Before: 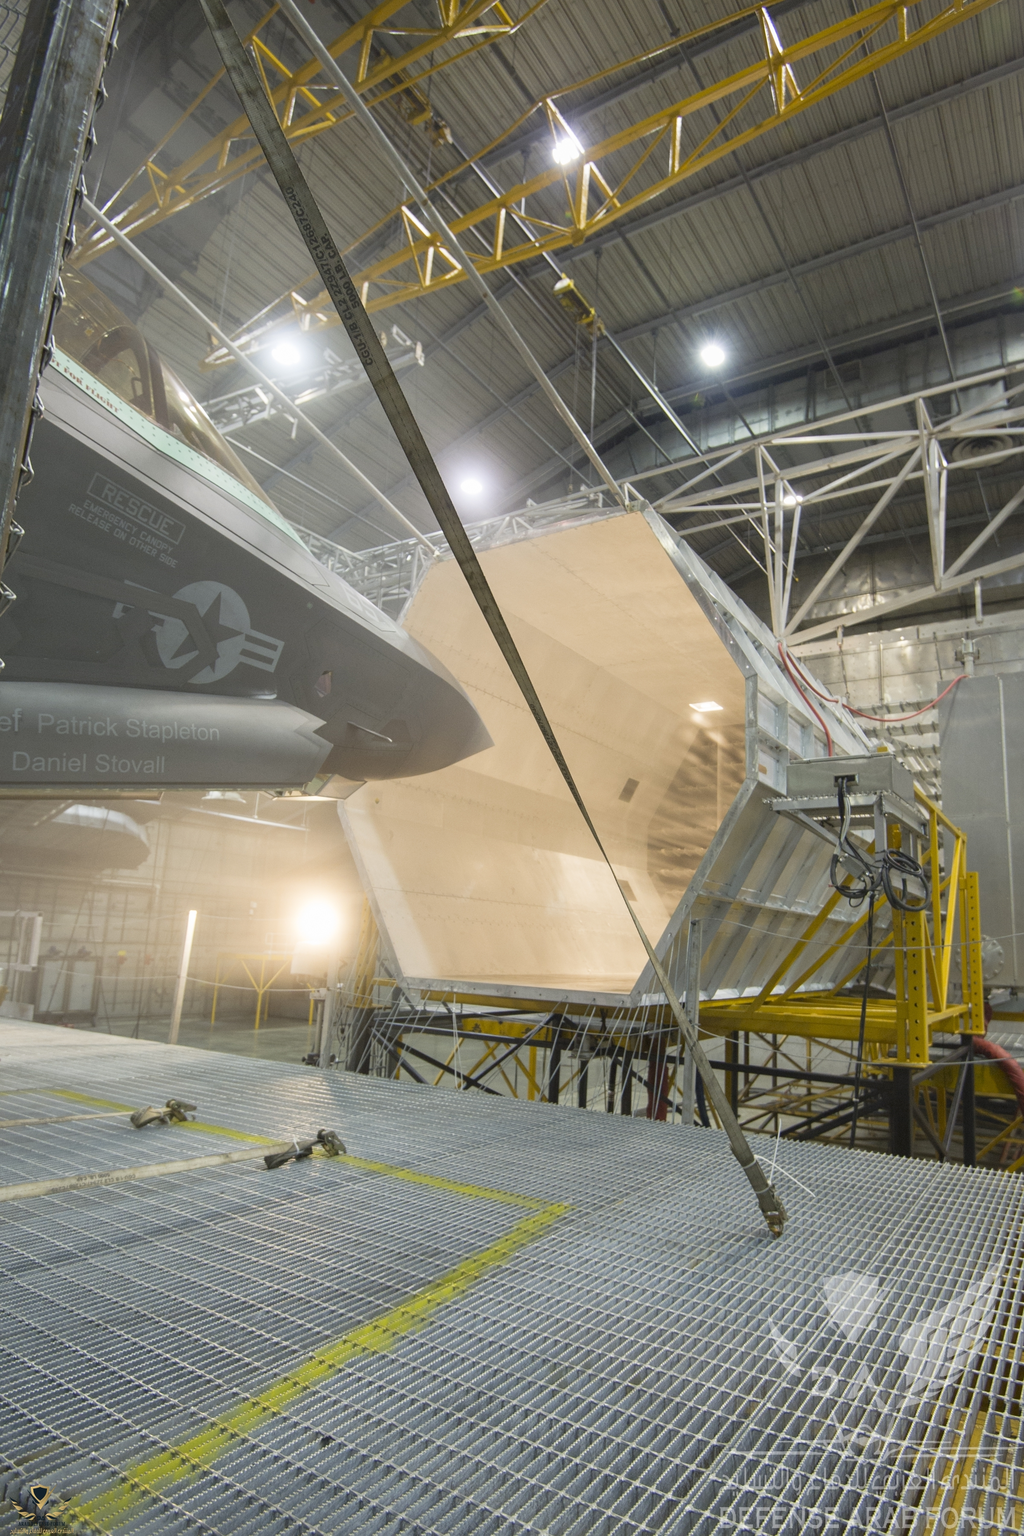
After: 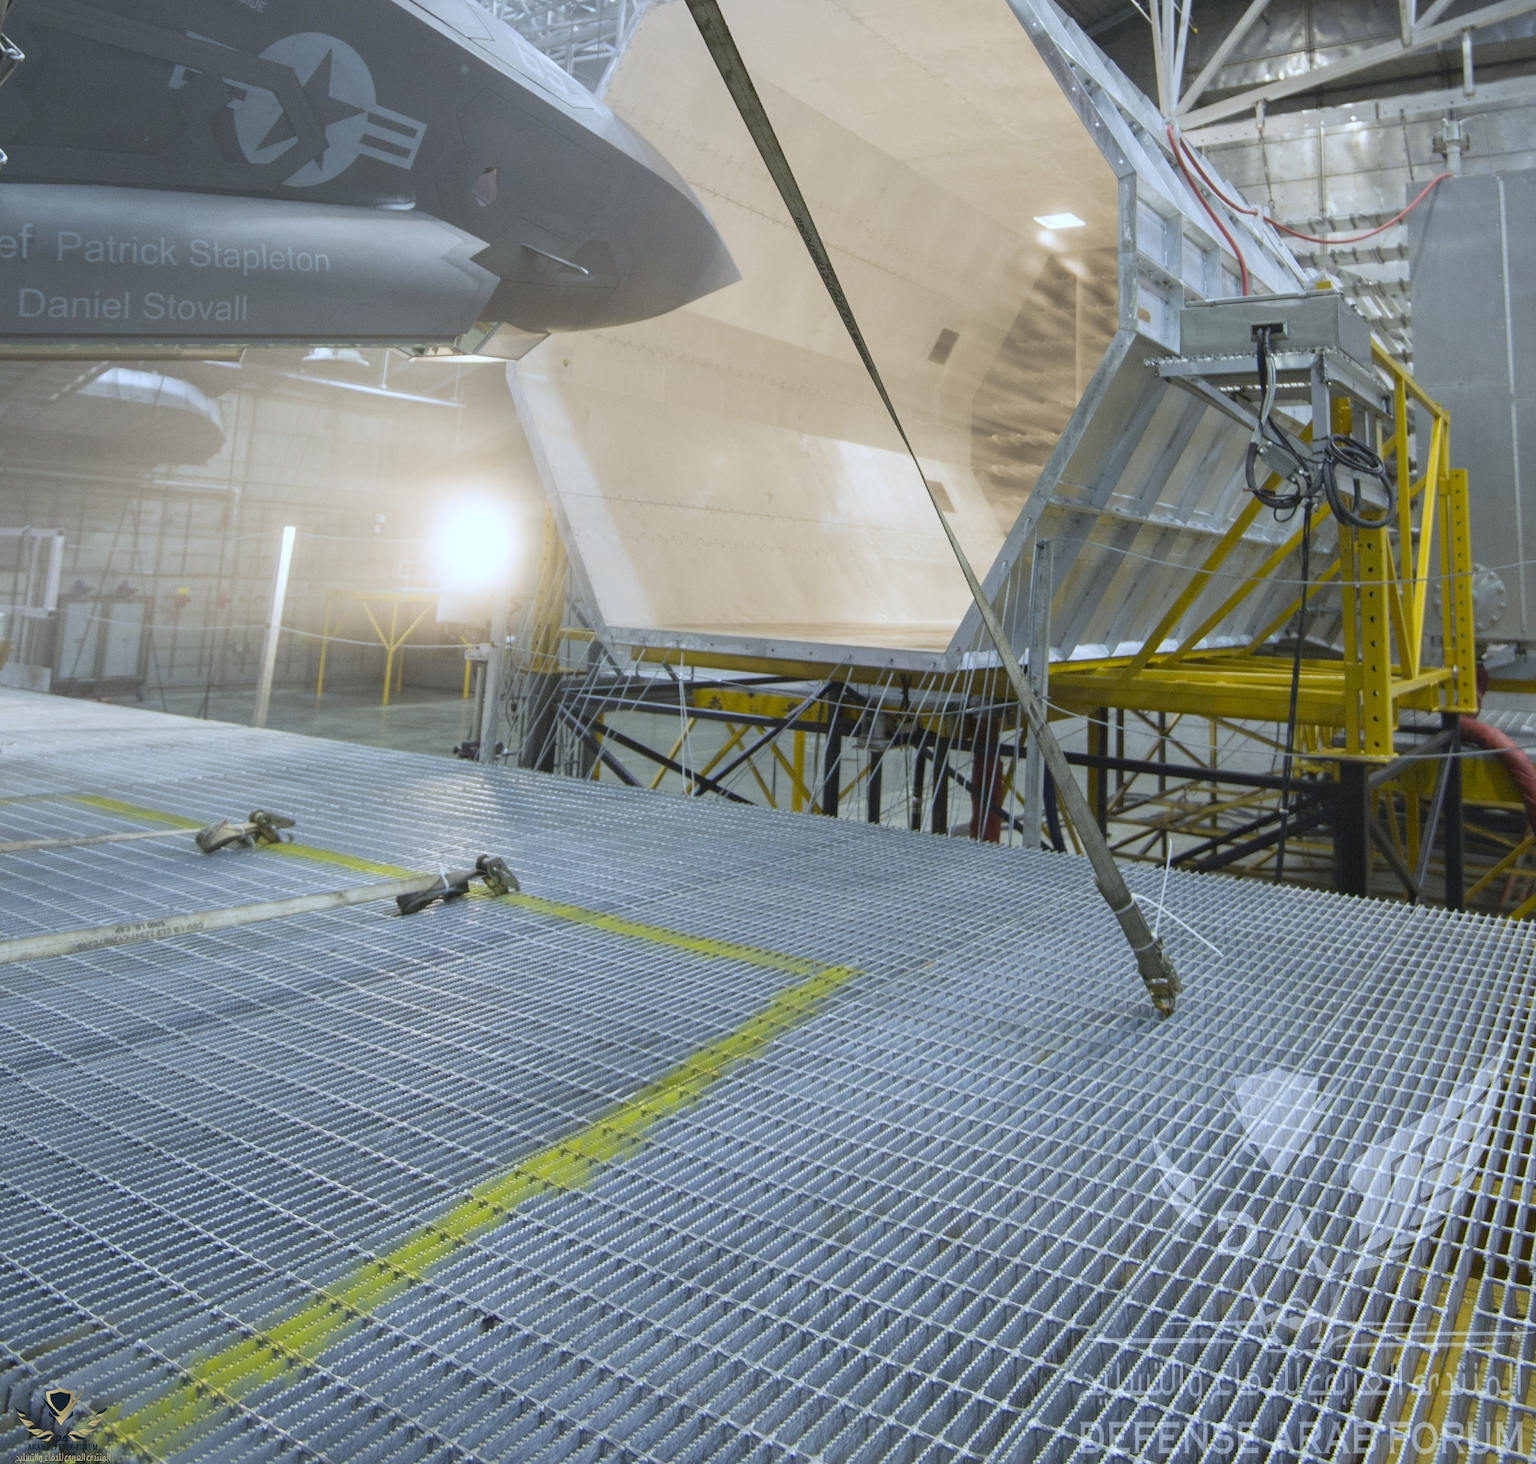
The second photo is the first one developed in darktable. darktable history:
white balance: red 0.926, green 1.003, blue 1.133
crop and rotate: top 36.435%
